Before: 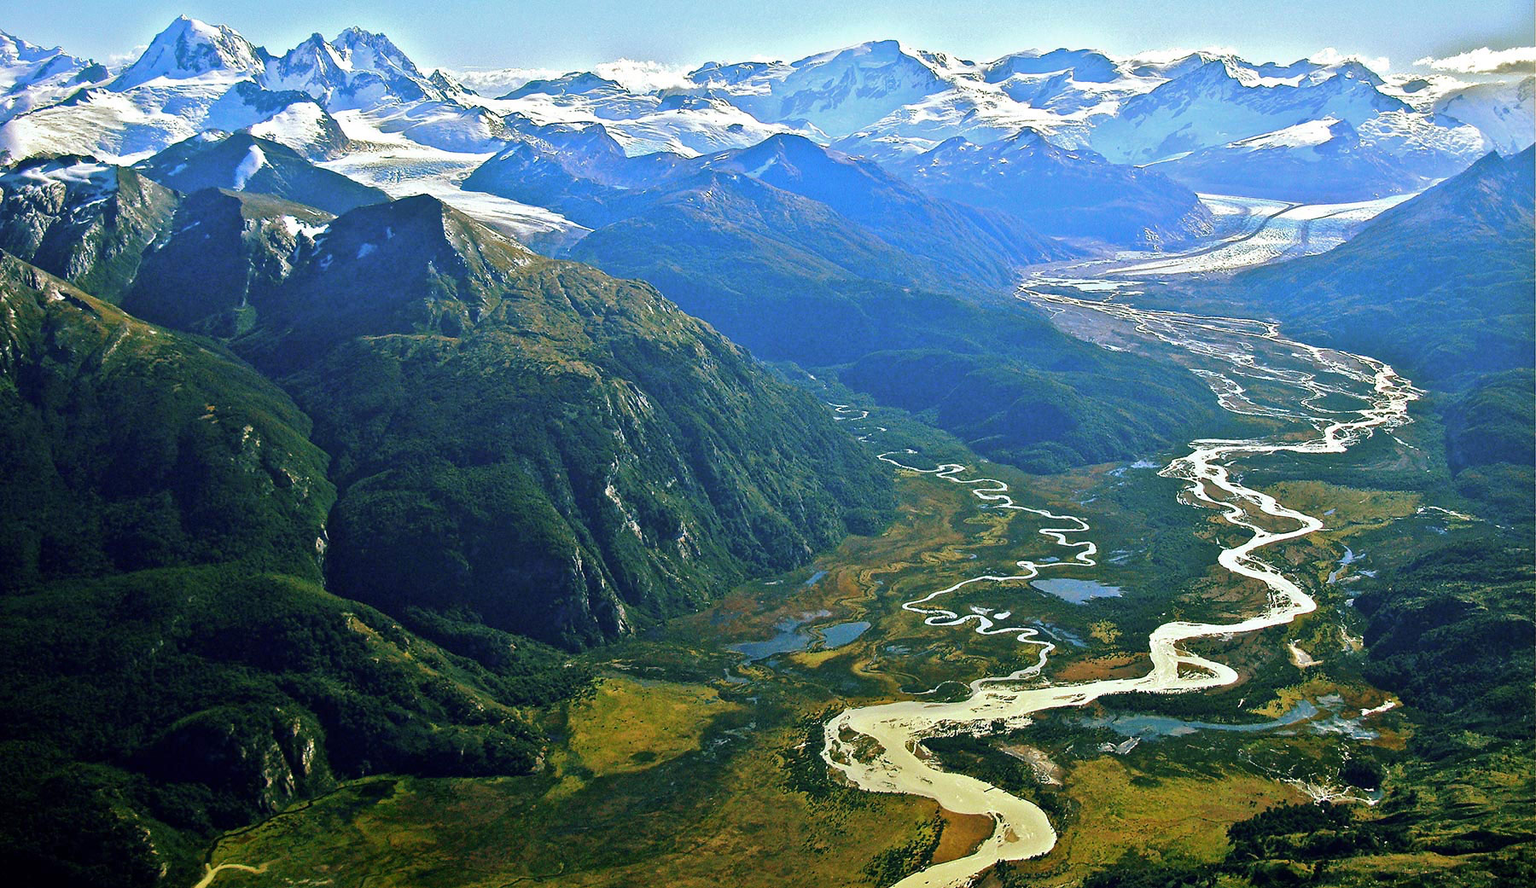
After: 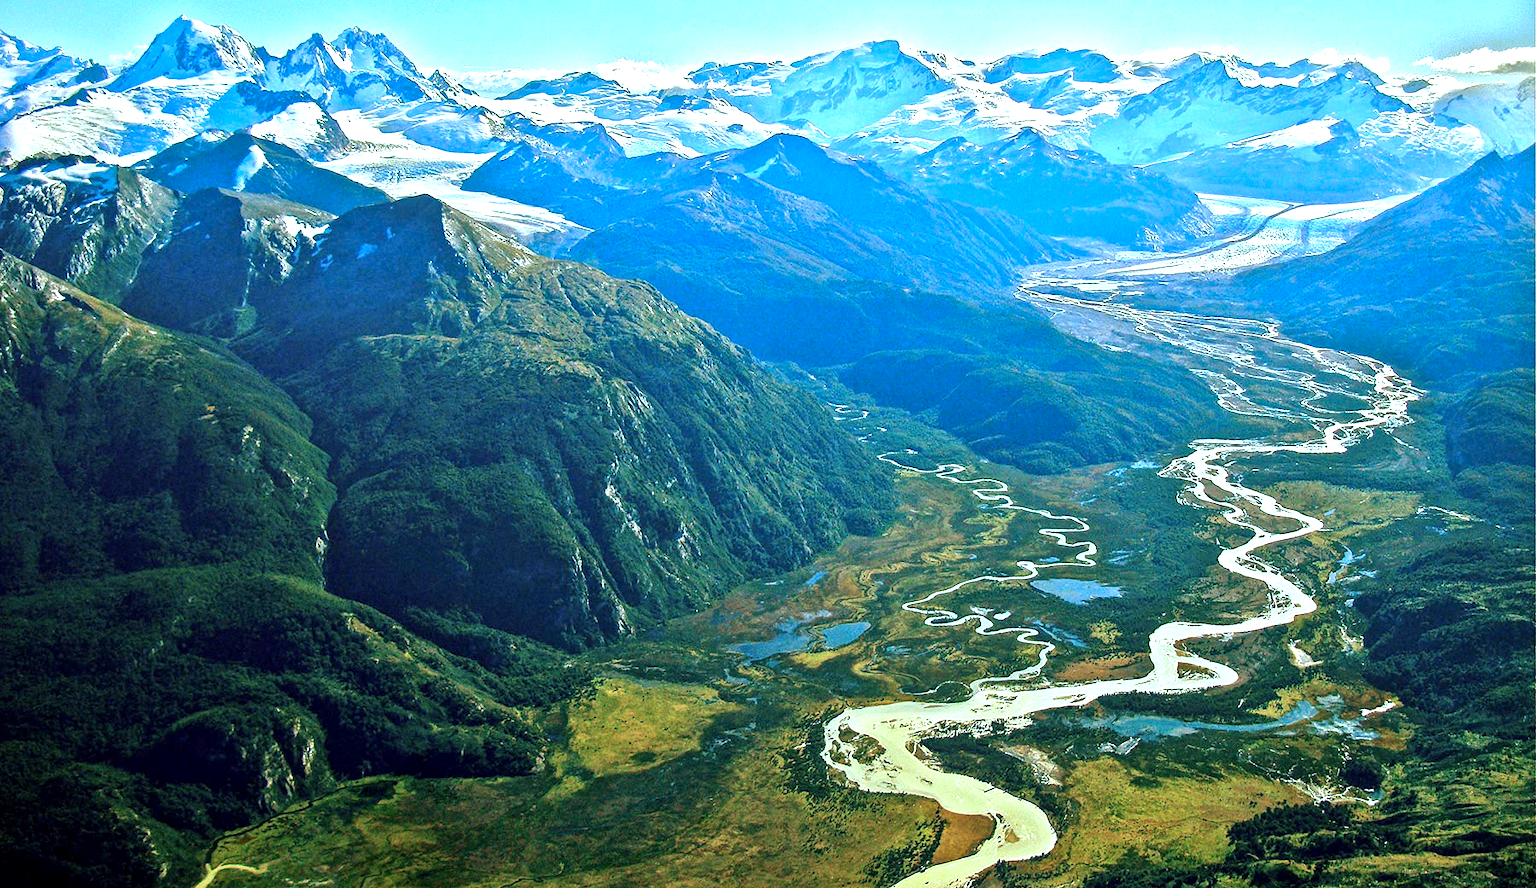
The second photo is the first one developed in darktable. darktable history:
local contrast: on, module defaults
color correction: highlights a* -10.04, highlights b* -10.37
exposure: exposure 0.6 EV, compensate highlight preservation false
